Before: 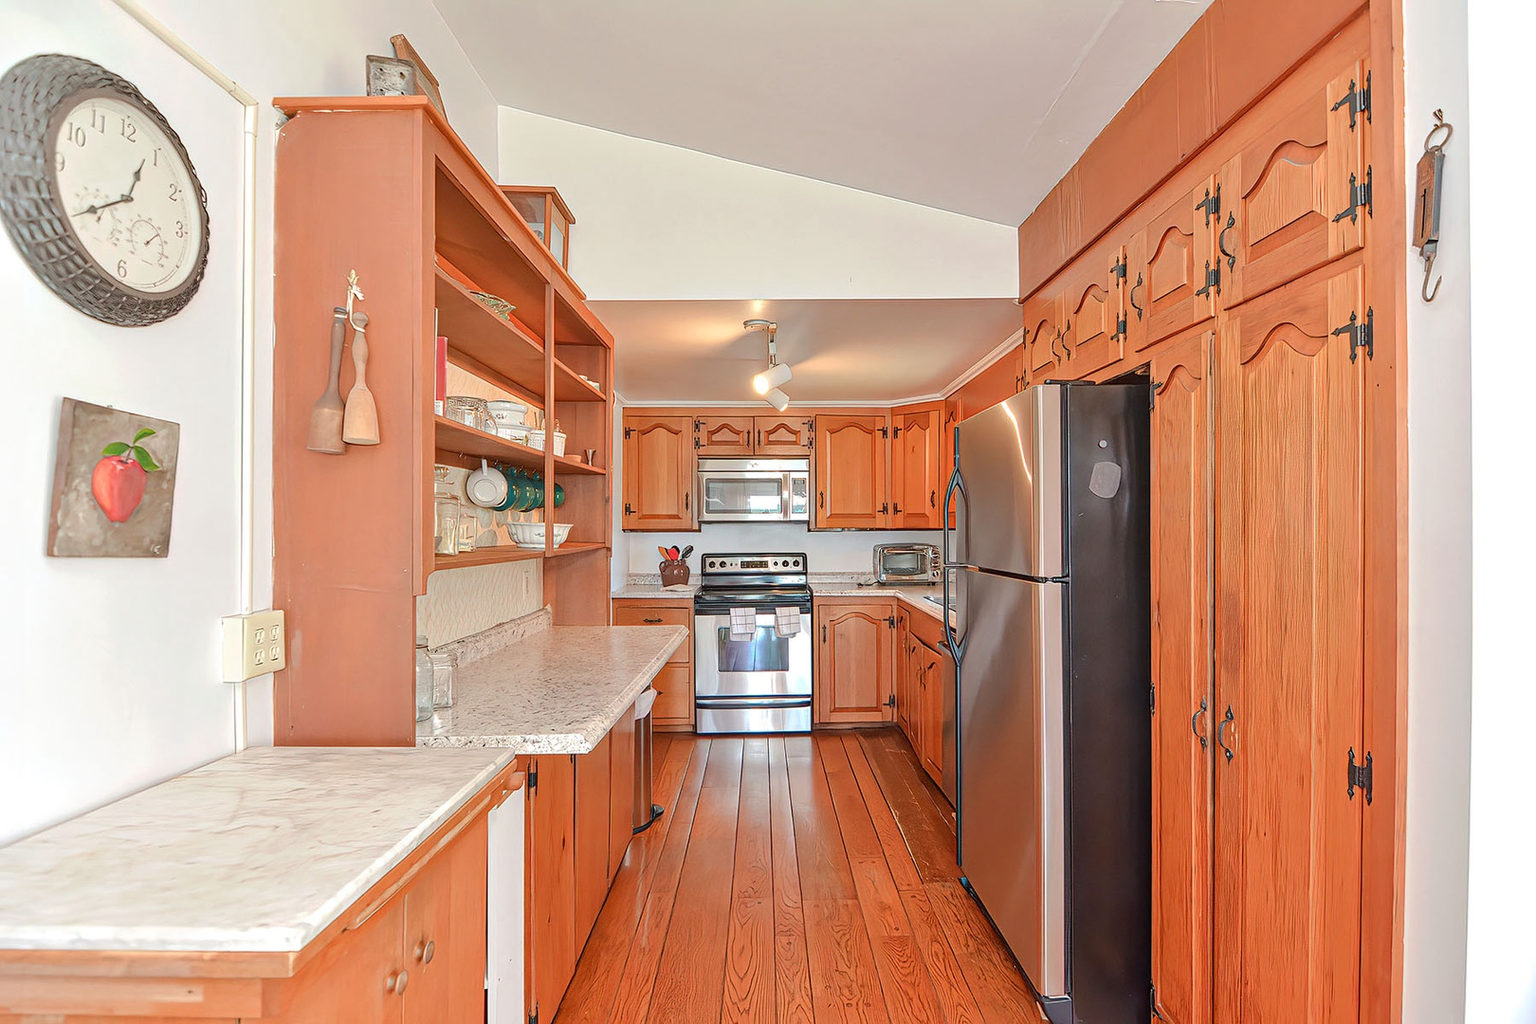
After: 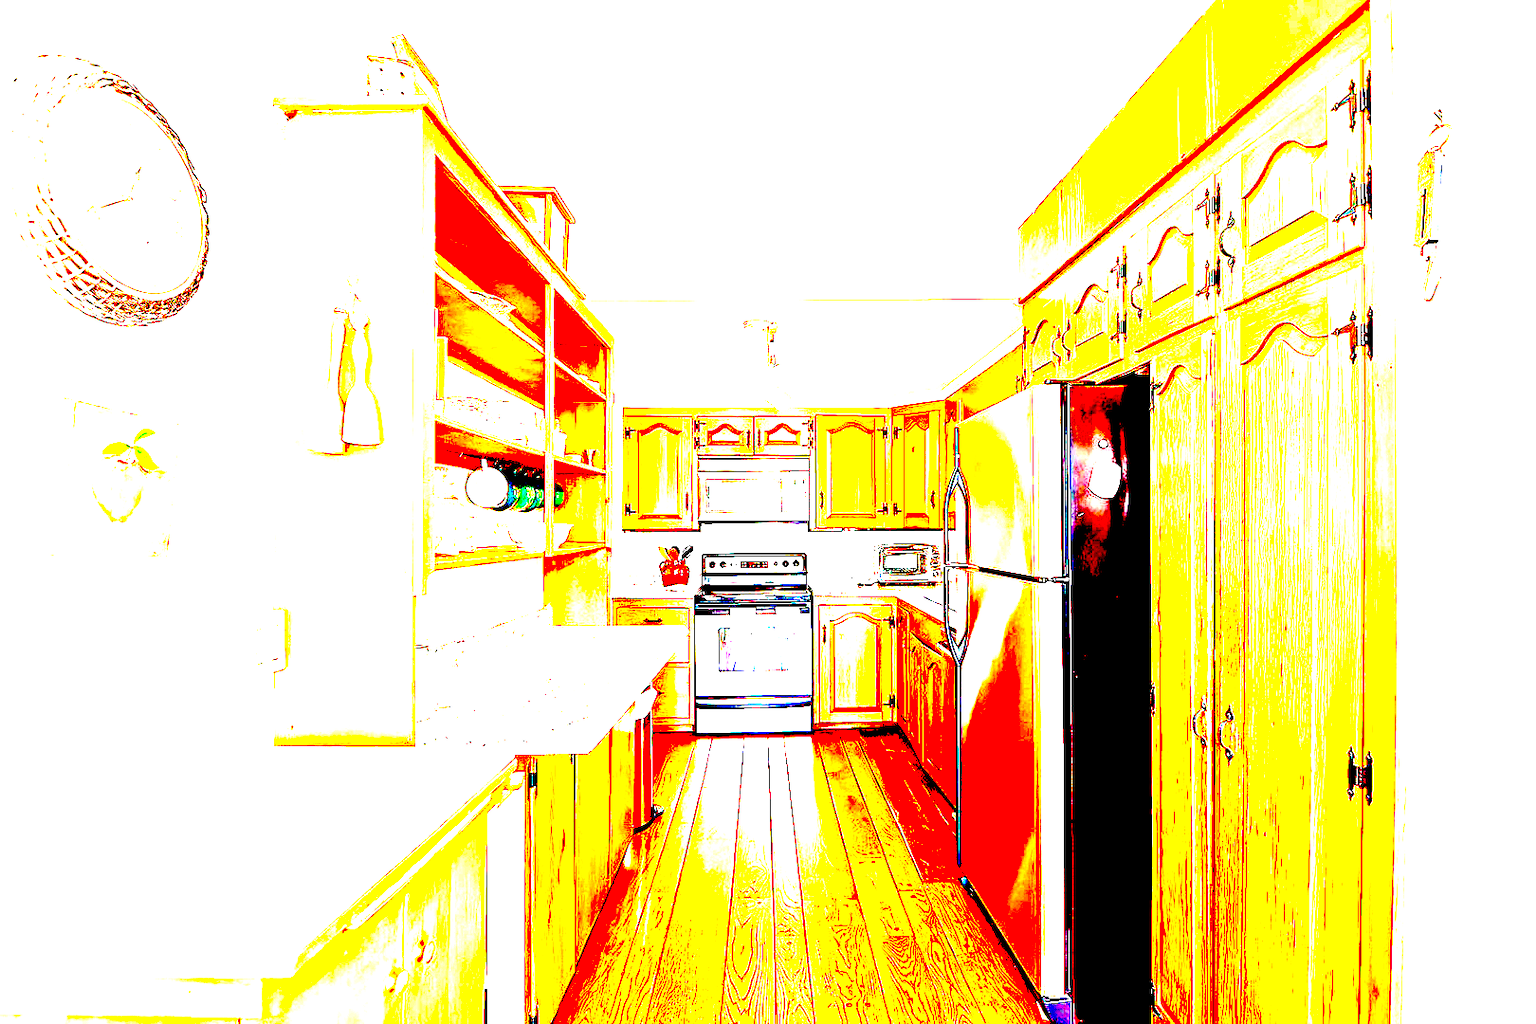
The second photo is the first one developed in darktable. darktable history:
exposure: black level correction 0.1, exposure 3 EV, compensate highlight preservation false
velvia: strength 67.07%, mid-tones bias 0.972
